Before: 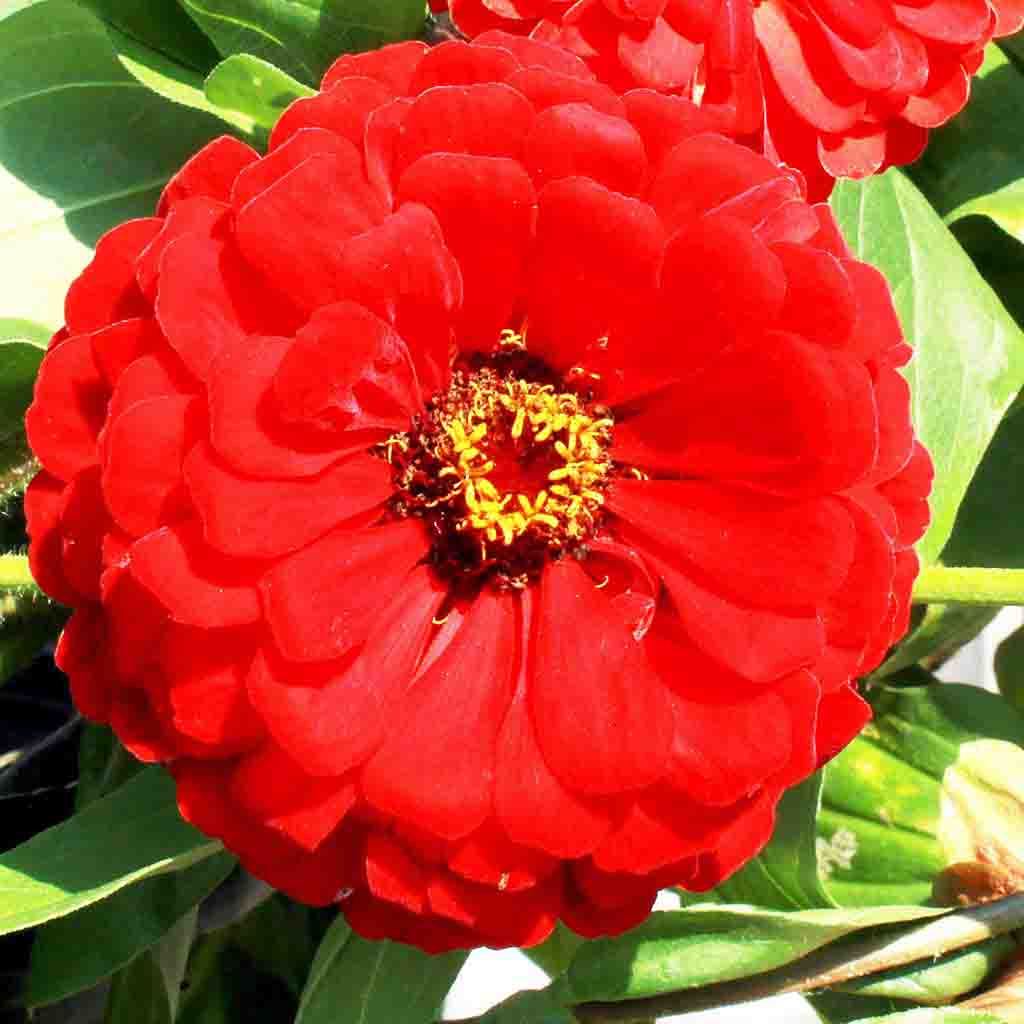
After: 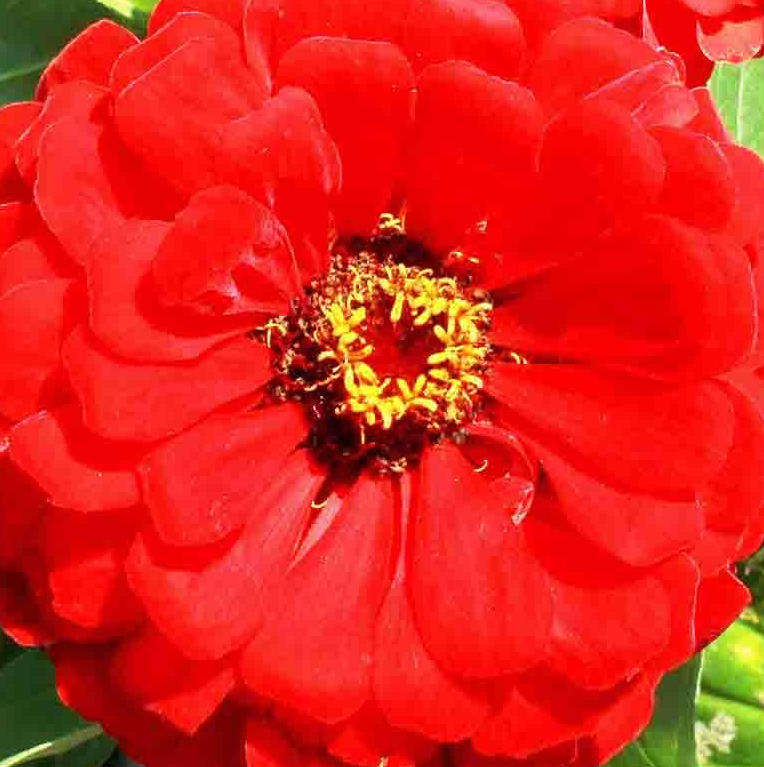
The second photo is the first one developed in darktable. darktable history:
crop and rotate: left 11.891%, top 11.344%, right 13.448%, bottom 13.657%
